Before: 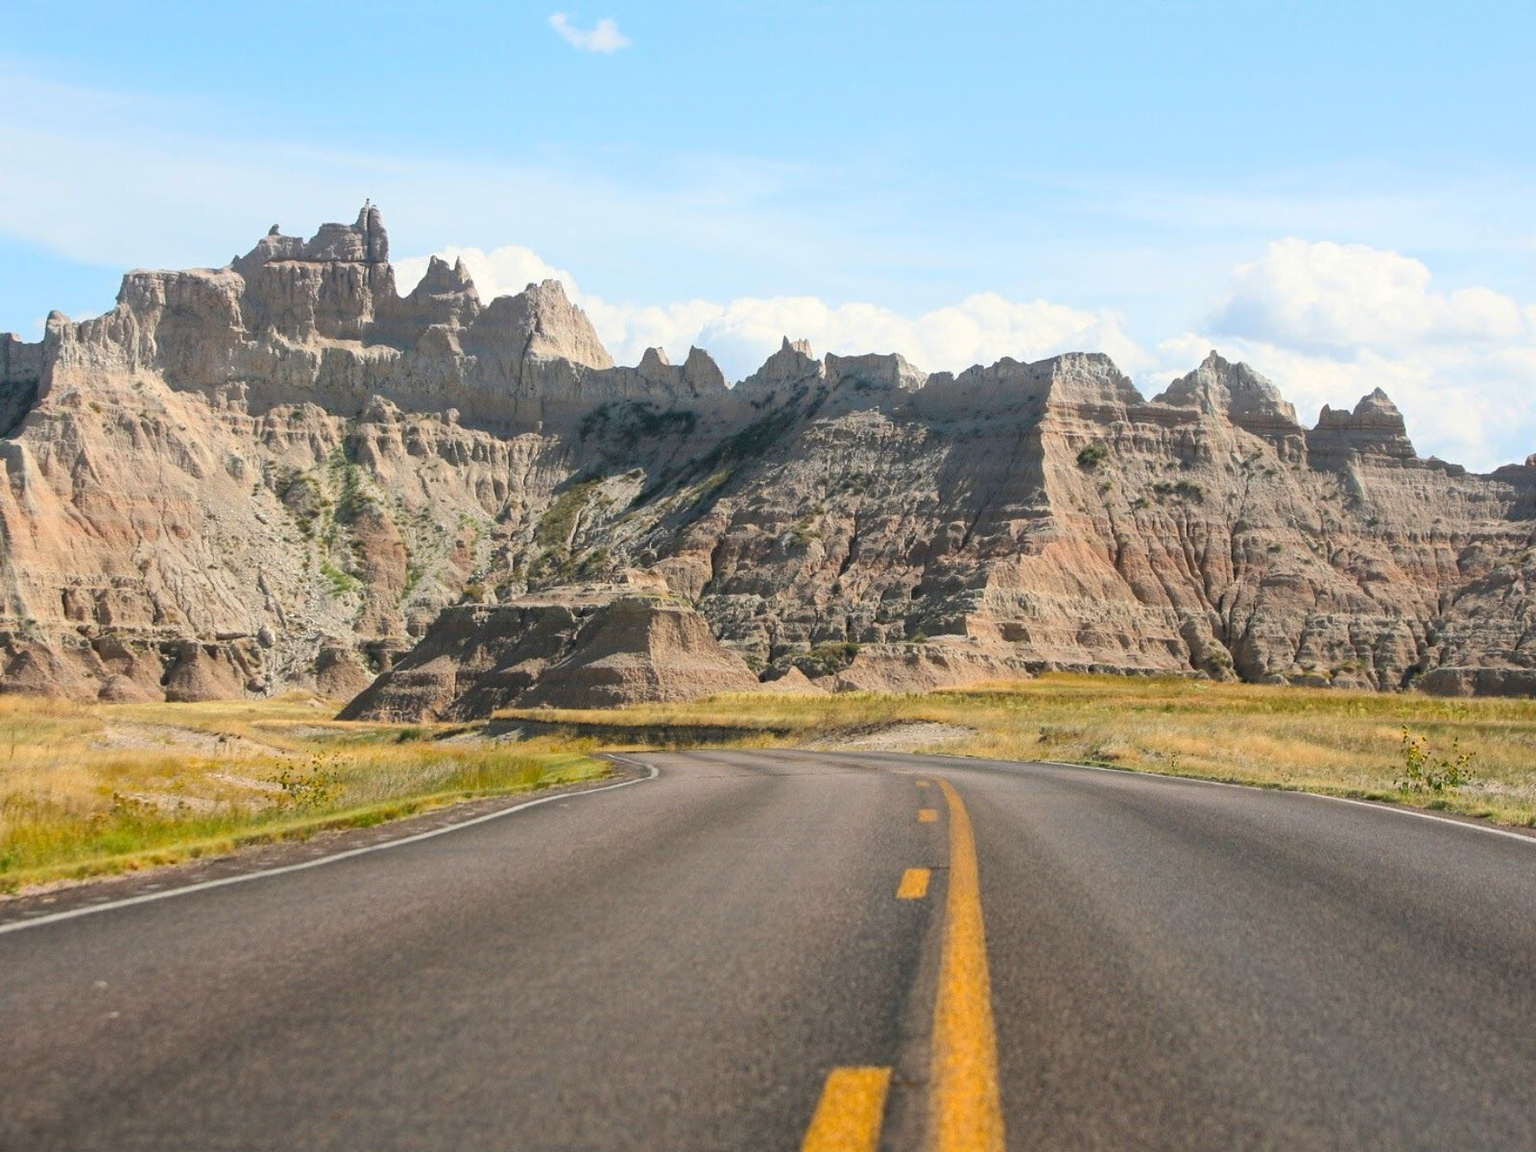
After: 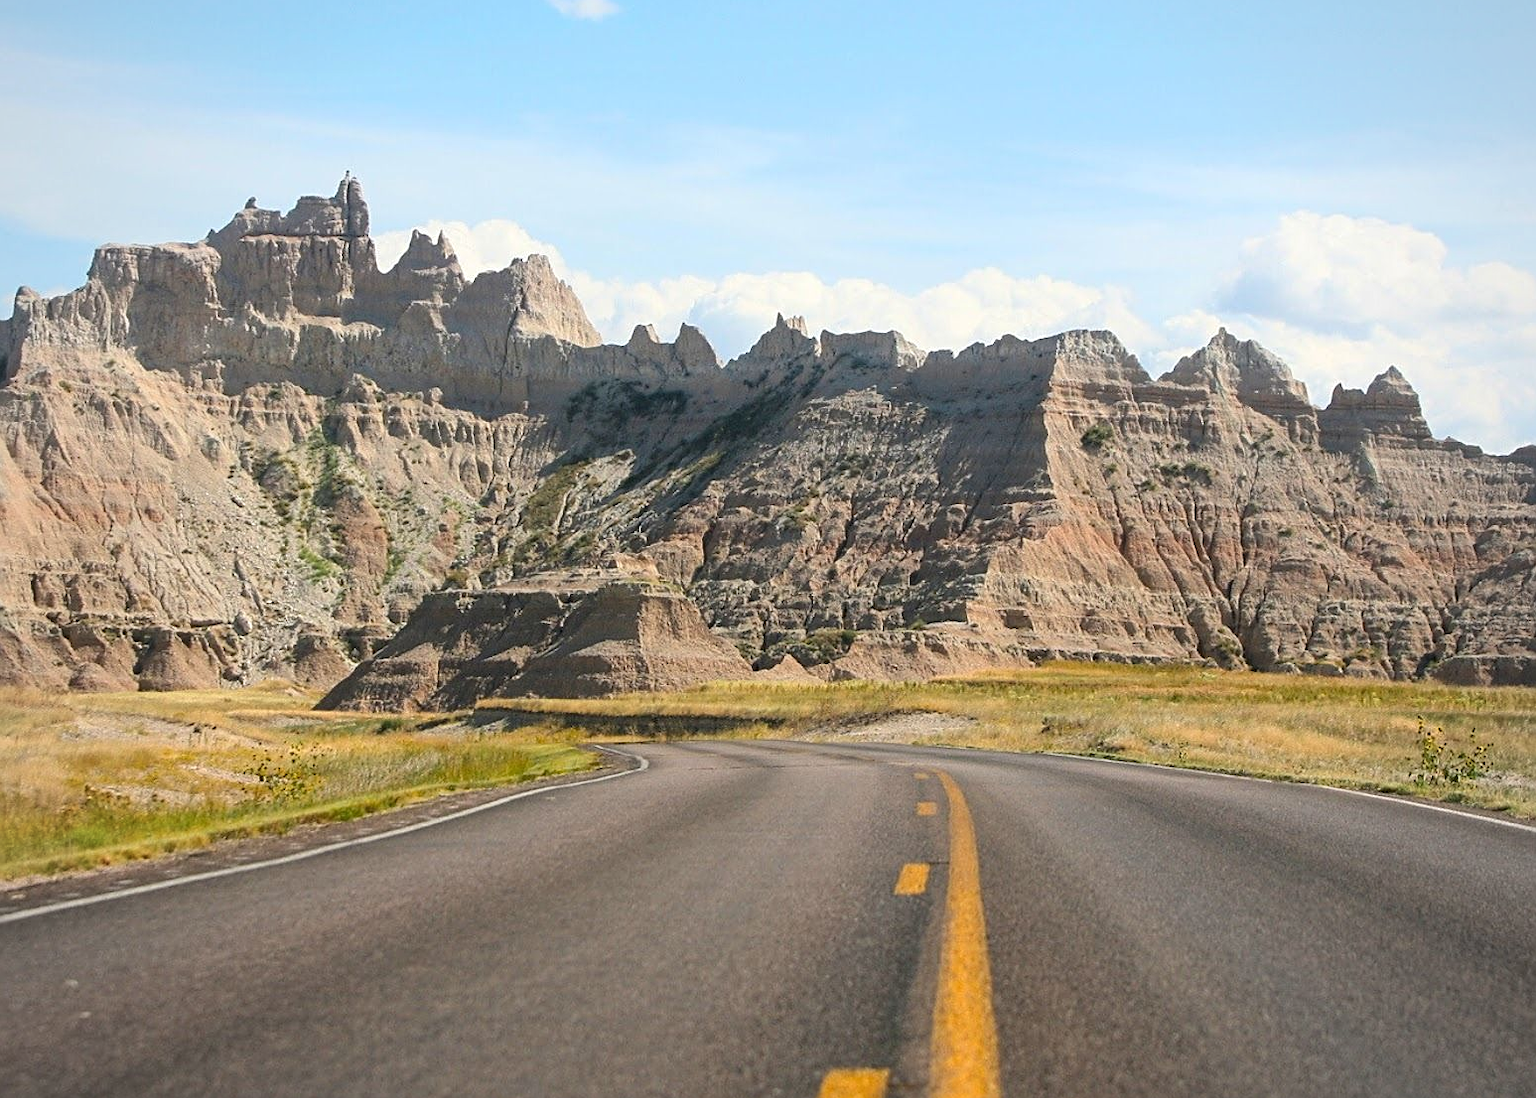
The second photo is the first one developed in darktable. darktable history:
crop: left 2.118%, top 2.963%, right 1.149%, bottom 4.839%
vignetting: fall-off start 79.8%, brightness -0.191, saturation -0.303, center (0, 0.006)
sharpen: on, module defaults
